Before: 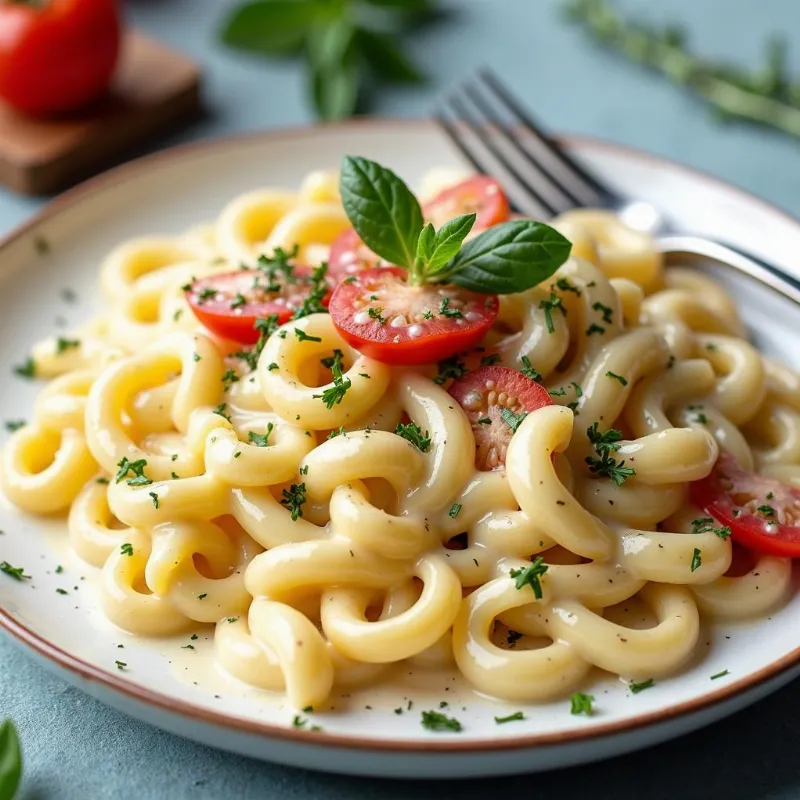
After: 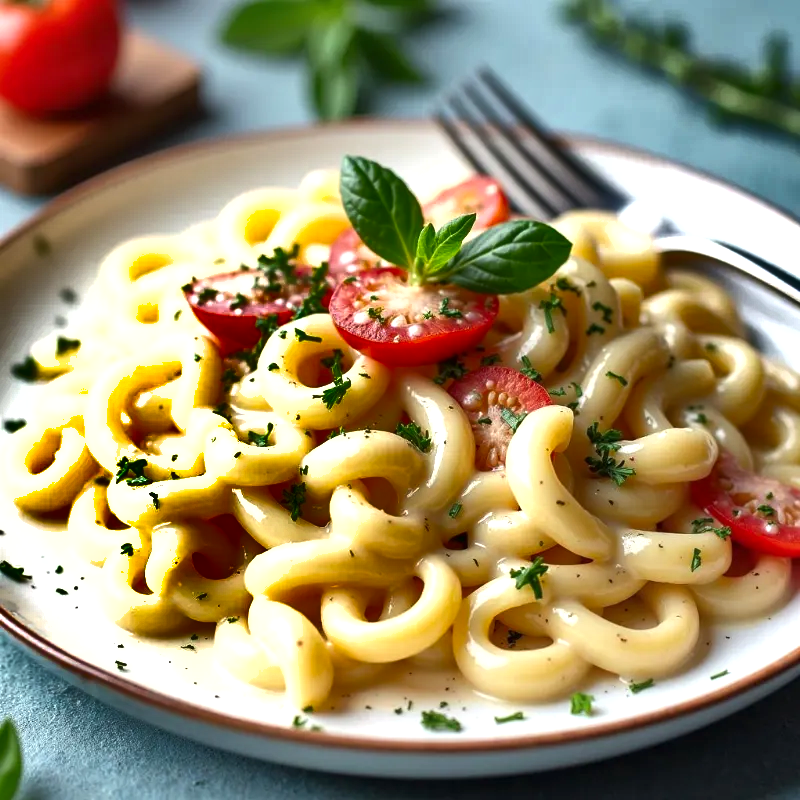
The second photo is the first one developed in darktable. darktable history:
shadows and highlights: shadows 24.38, highlights -79.55, soften with gaussian
tone equalizer: edges refinement/feathering 500, mask exposure compensation -1.57 EV, preserve details no
exposure: black level correction 0, exposure 0.592 EV, compensate highlight preservation false
